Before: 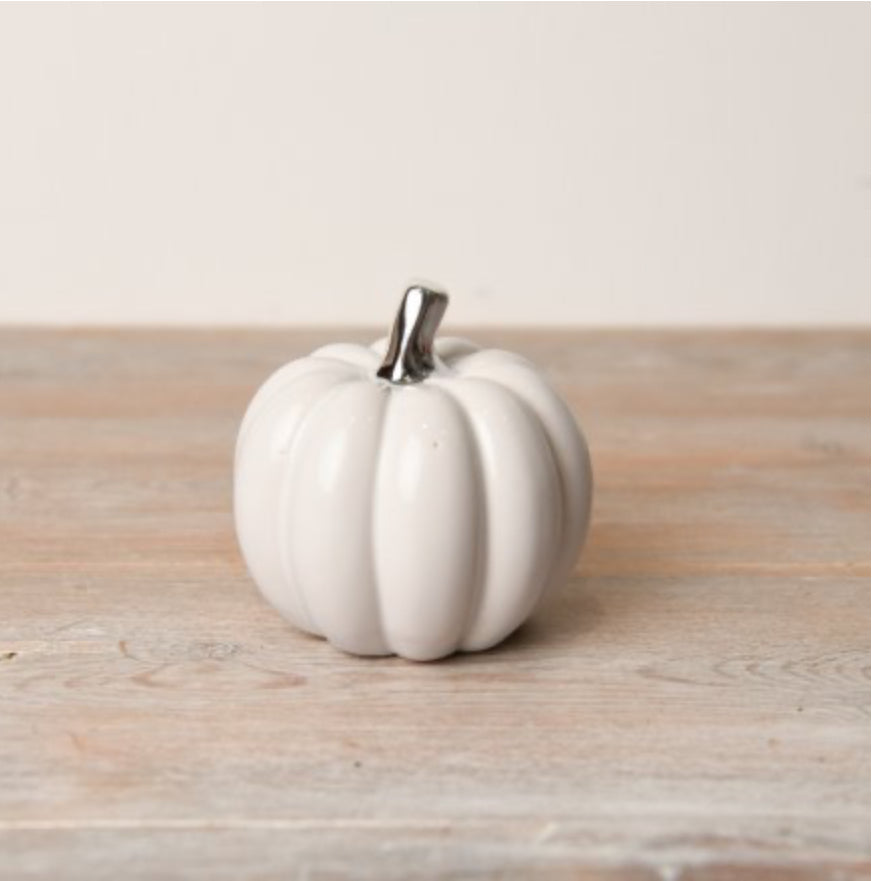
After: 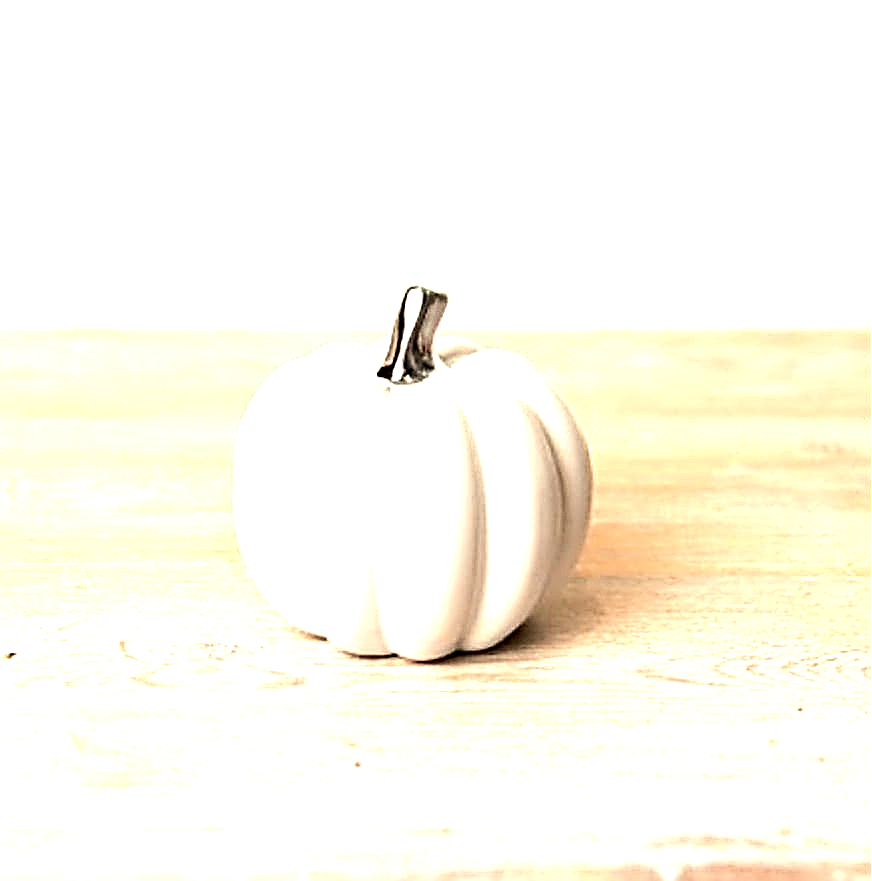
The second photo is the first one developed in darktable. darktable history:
white balance: red 1.029, blue 0.92
exposure: exposure 1 EV, compensate highlight preservation false
tone equalizer: -8 EV -0.75 EV, -7 EV -0.7 EV, -6 EV -0.6 EV, -5 EV -0.4 EV, -3 EV 0.4 EV, -2 EV 0.6 EV, -1 EV 0.7 EV, +0 EV 0.75 EV, edges refinement/feathering 500, mask exposure compensation -1.57 EV, preserve details no
haze removal: compatibility mode true, adaptive false
sharpen: amount 2
